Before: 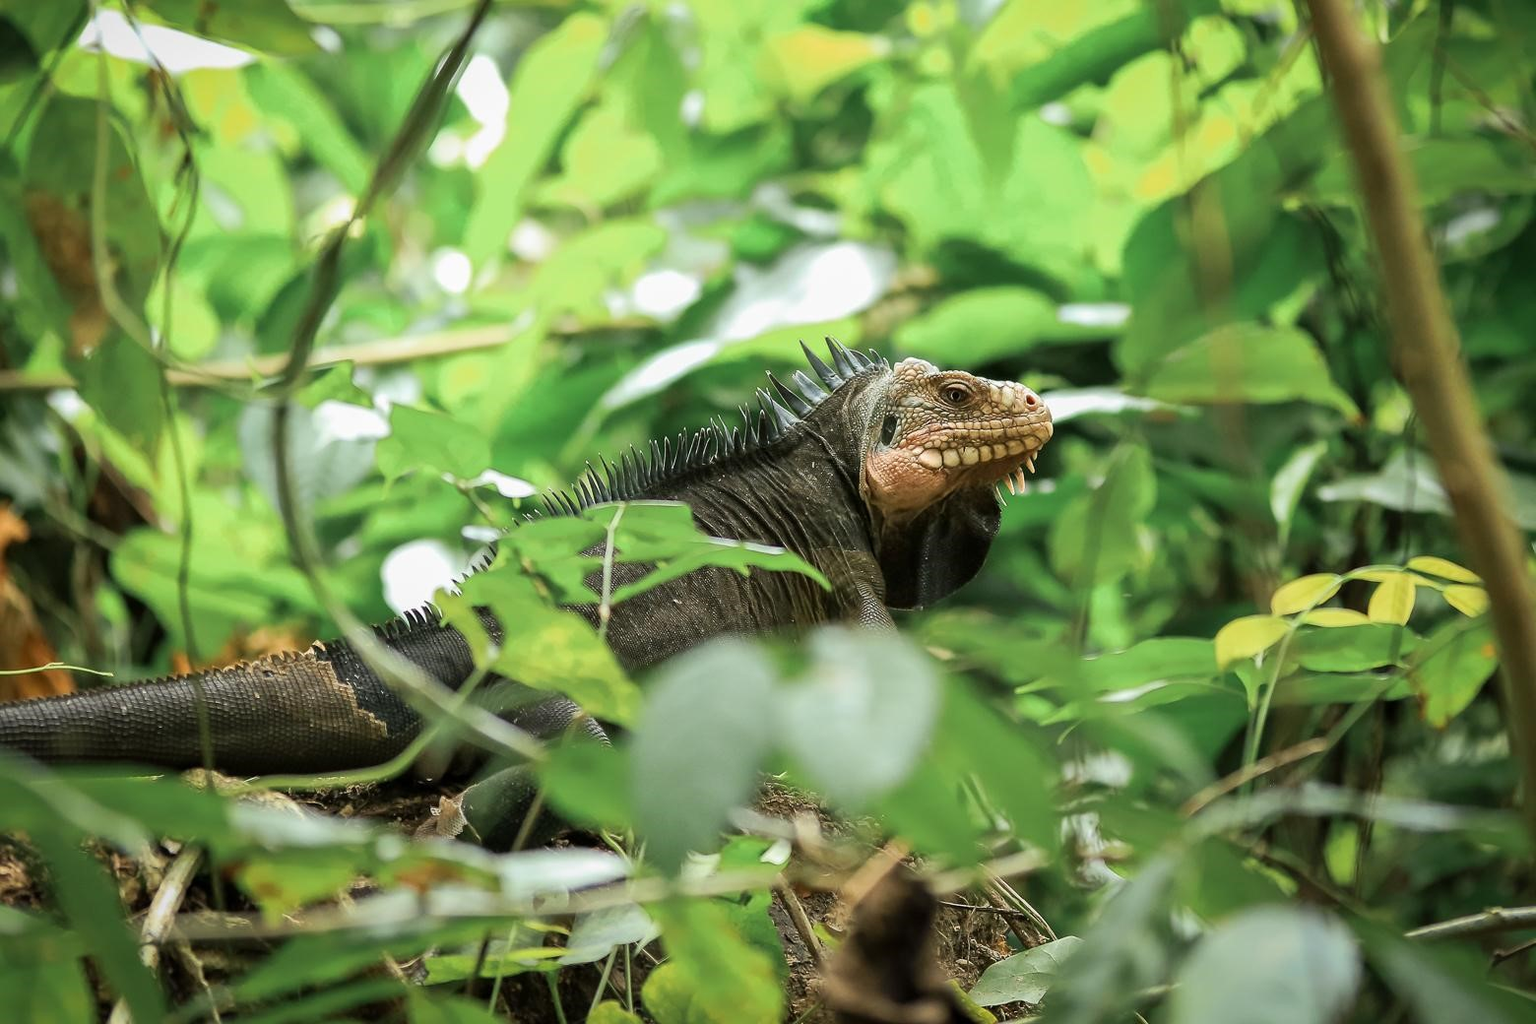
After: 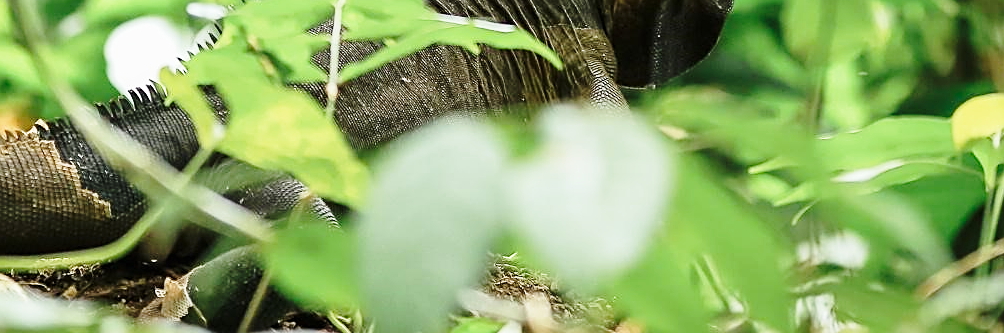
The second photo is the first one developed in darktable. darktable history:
sharpen: on, module defaults
base curve: curves: ch0 [(0, 0) (0.028, 0.03) (0.121, 0.232) (0.46, 0.748) (0.859, 0.968) (1, 1)], preserve colors none
local contrast: mode bilateral grid, contrast 100, coarseness 100, detail 91%, midtone range 0.2
crop: left 18.091%, top 51.13%, right 17.525%, bottom 16.85%
